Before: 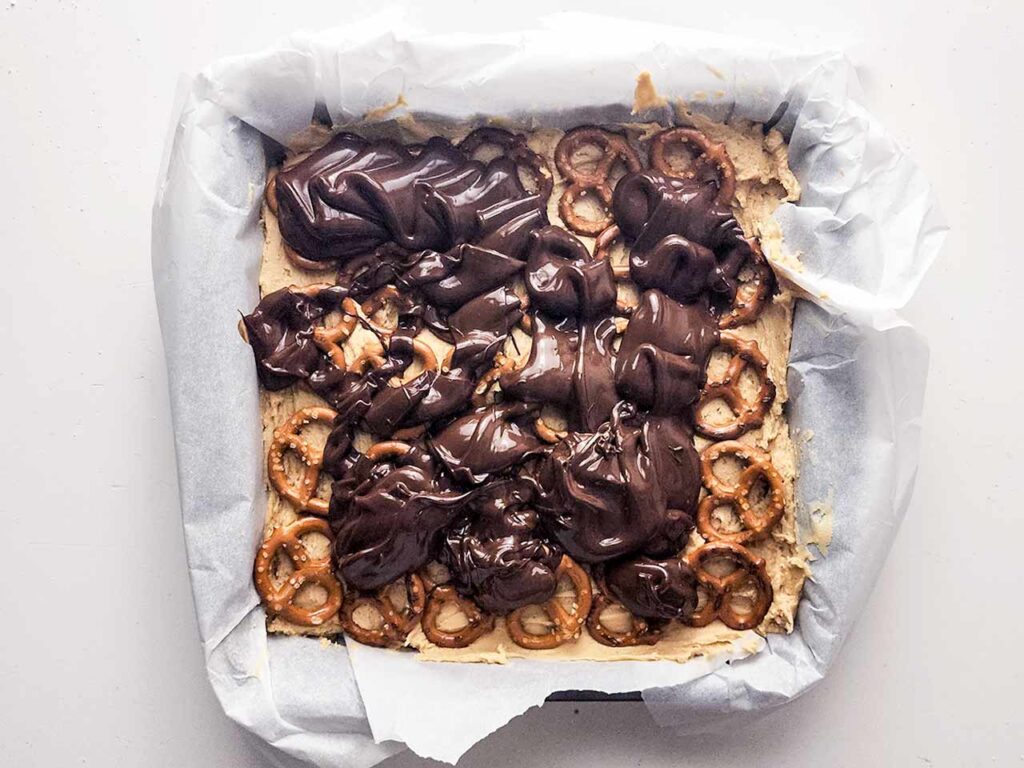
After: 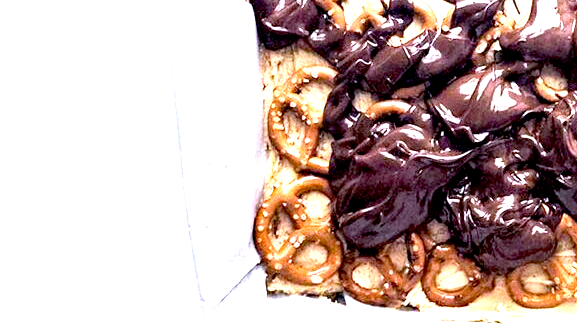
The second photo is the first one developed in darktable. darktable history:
white balance: red 0.967, blue 1.119, emerald 0.756
exposure: black level correction 0.009, exposure 1.425 EV, compensate highlight preservation false
haze removal: compatibility mode true, adaptive false
crop: top 44.483%, right 43.593%, bottom 12.892%
